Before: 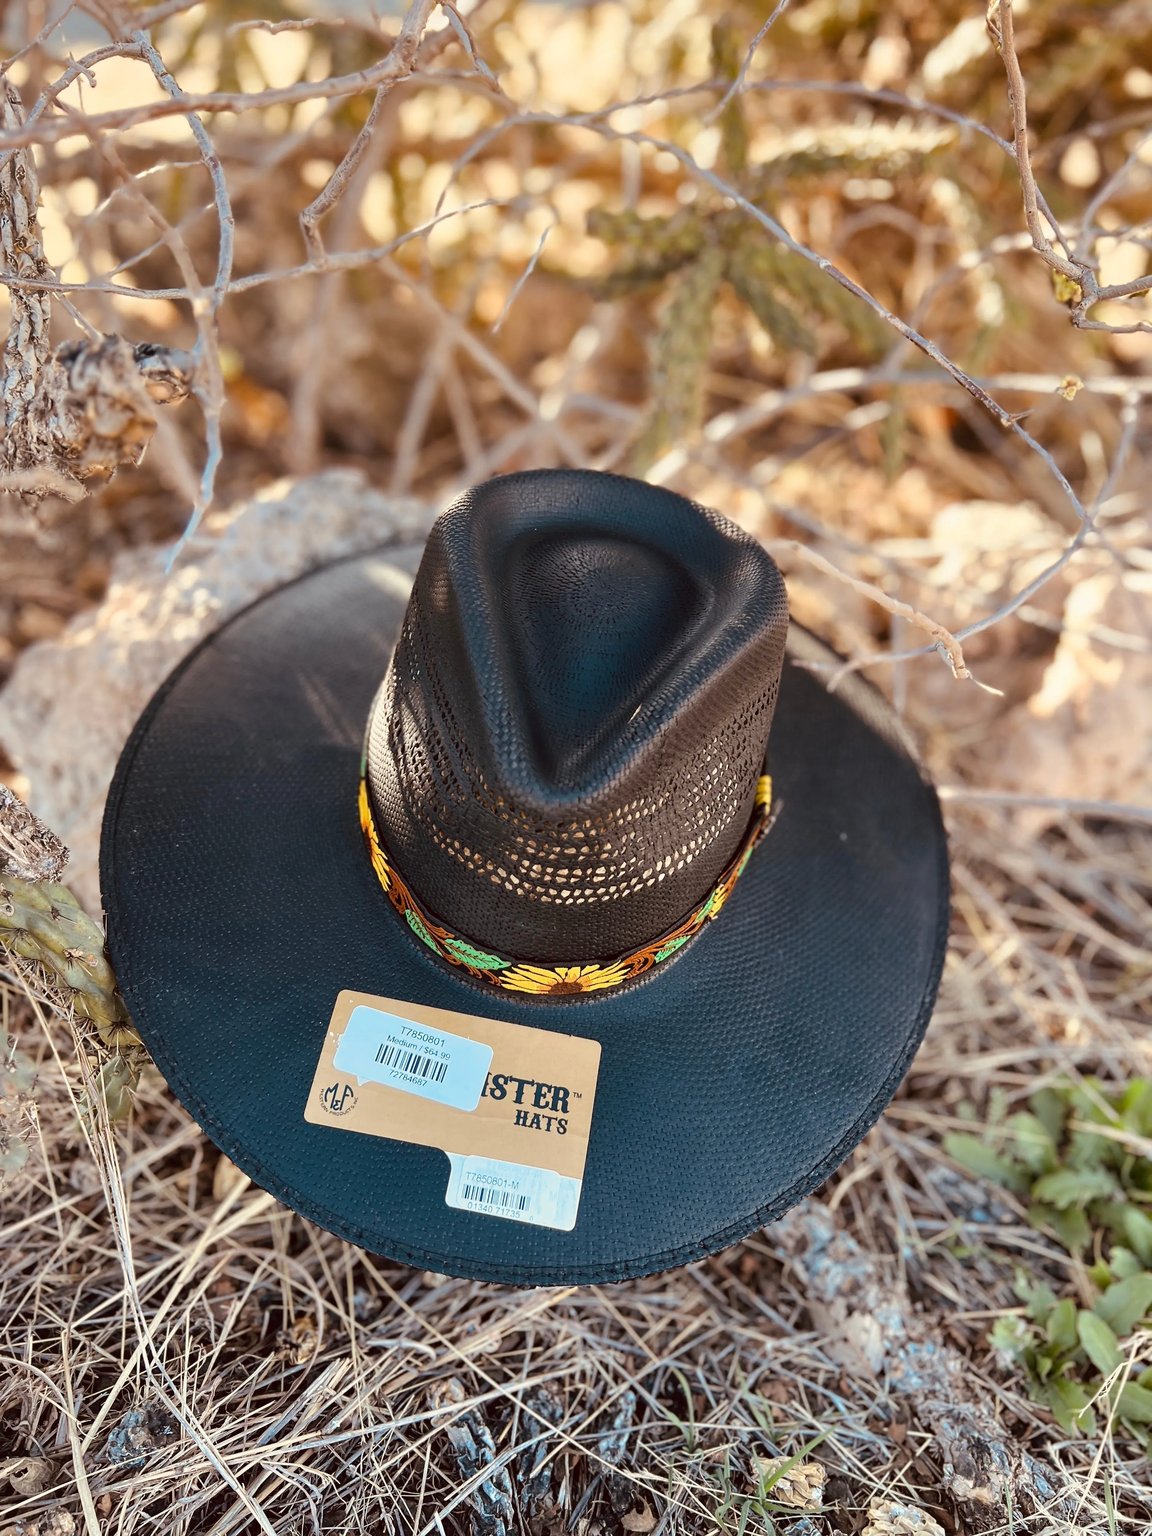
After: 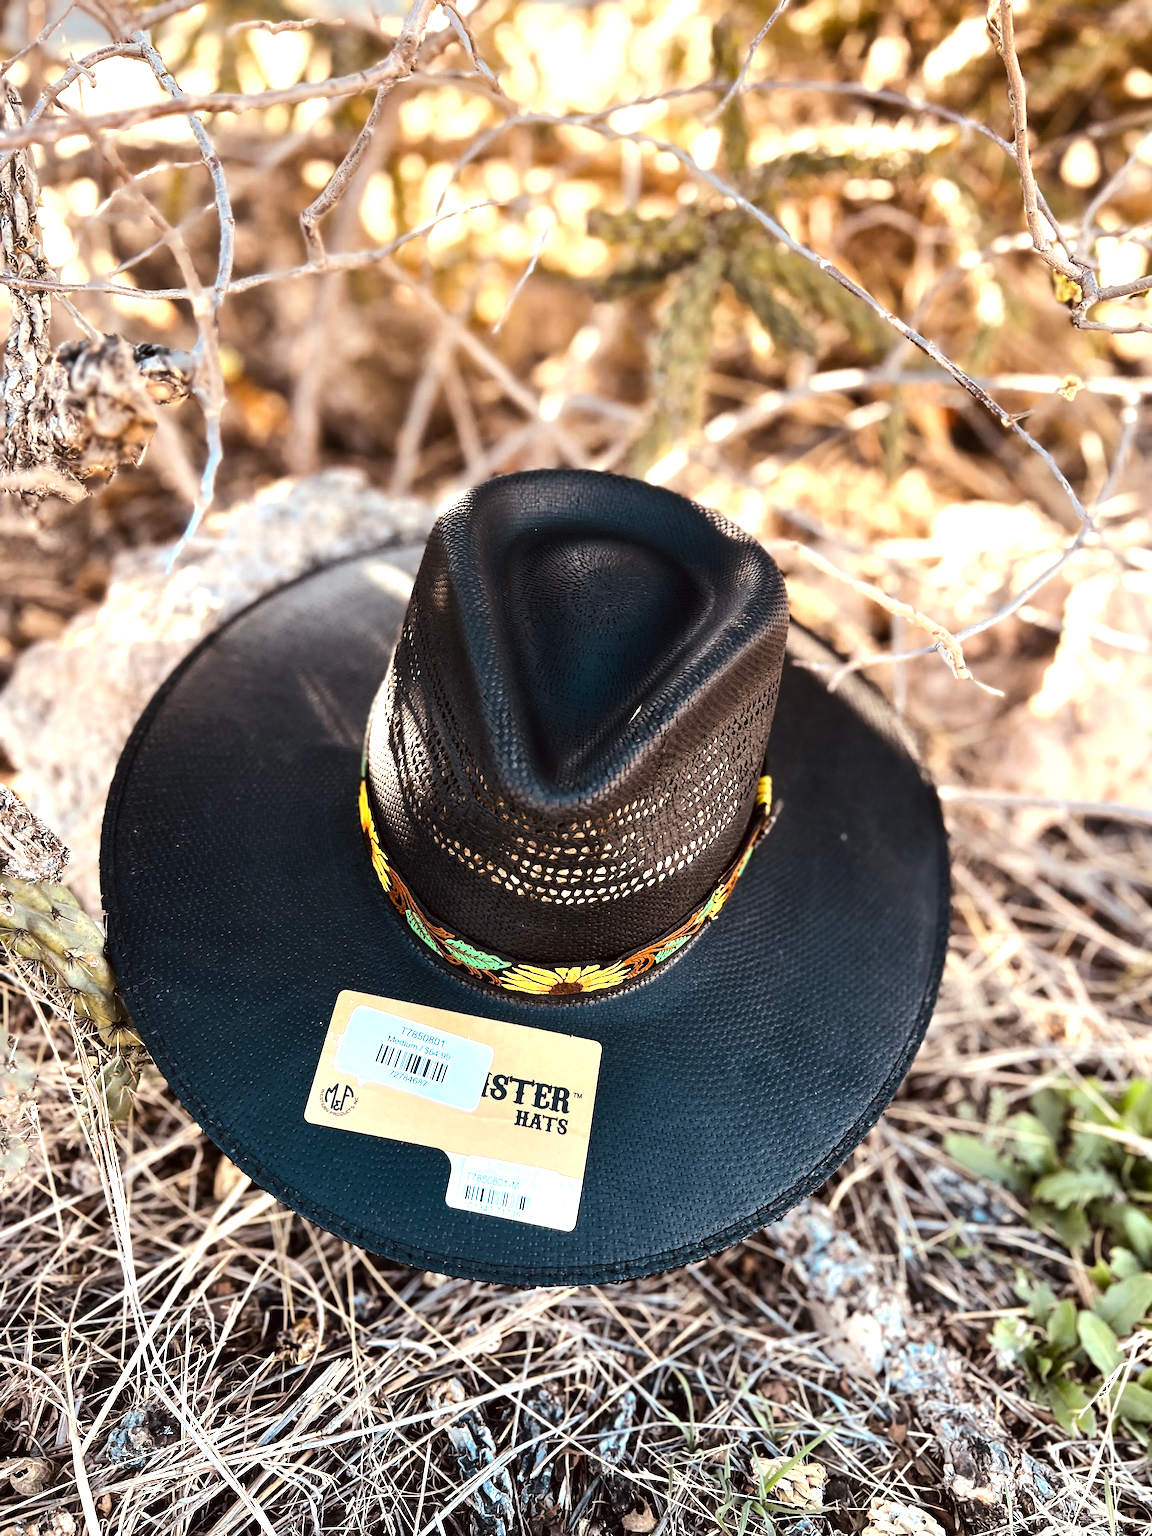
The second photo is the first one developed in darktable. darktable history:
tone equalizer: -8 EV -1.07 EV, -7 EV -1.03 EV, -6 EV -0.842 EV, -5 EV -0.553 EV, -3 EV 0.58 EV, -2 EV 0.847 EV, -1 EV 0.987 EV, +0 EV 1.07 EV, edges refinement/feathering 500, mask exposure compensation -1.57 EV, preserve details no
